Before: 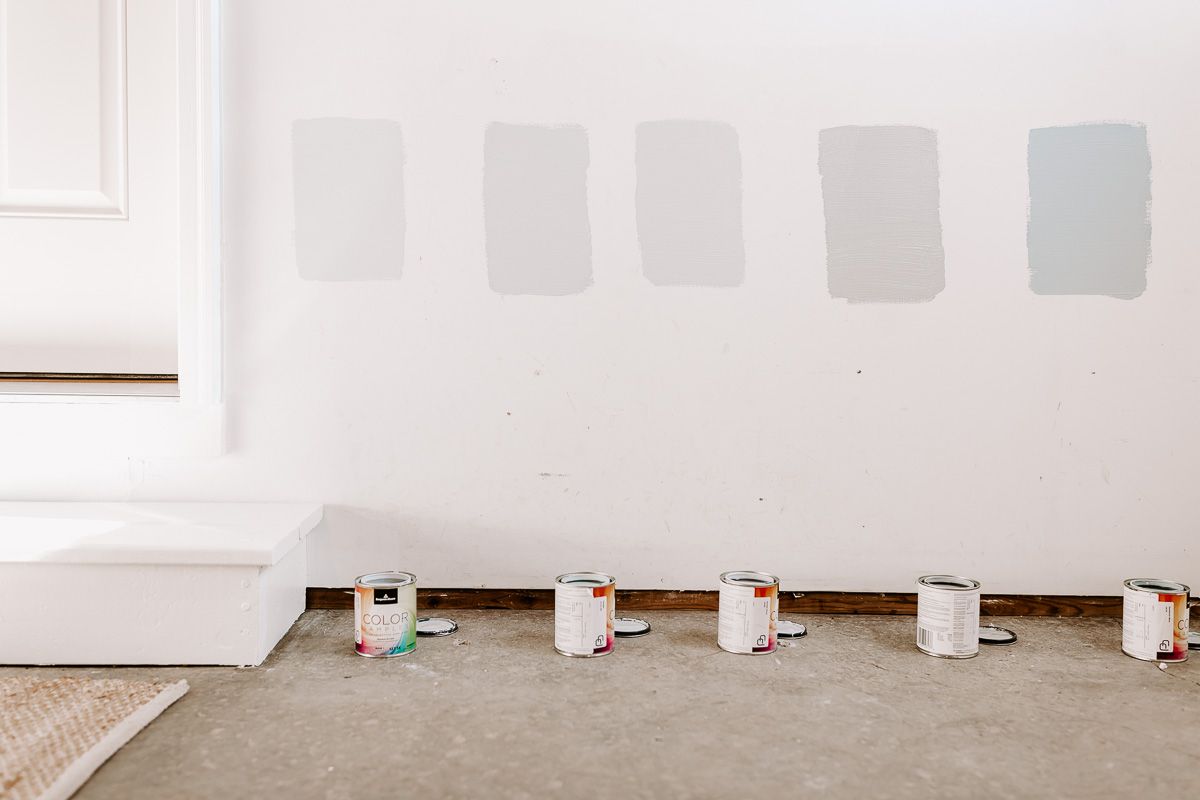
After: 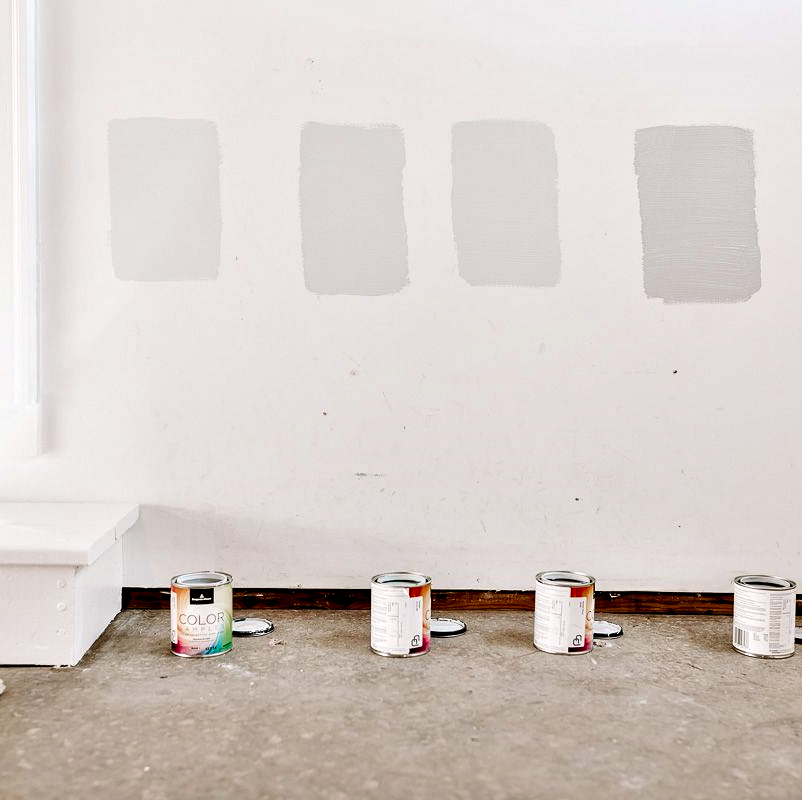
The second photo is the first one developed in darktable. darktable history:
crop: left 15.378%, right 17.774%
contrast equalizer: y [[0.6 ×6], [0.55 ×6], [0 ×6], [0 ×6], [0 ×6]]
tone equalizer: -8 EV 0.027 EV, -7 EV -0.044 EV, -6 EV 0.006 EV, -5 EV 0.035 EV, -4 EV 0.254 EV, -3 EV 0.641 EV, -2 EV 0.591 EV, -1 EV 0.191 EV, +0 EV 0.016 EV
